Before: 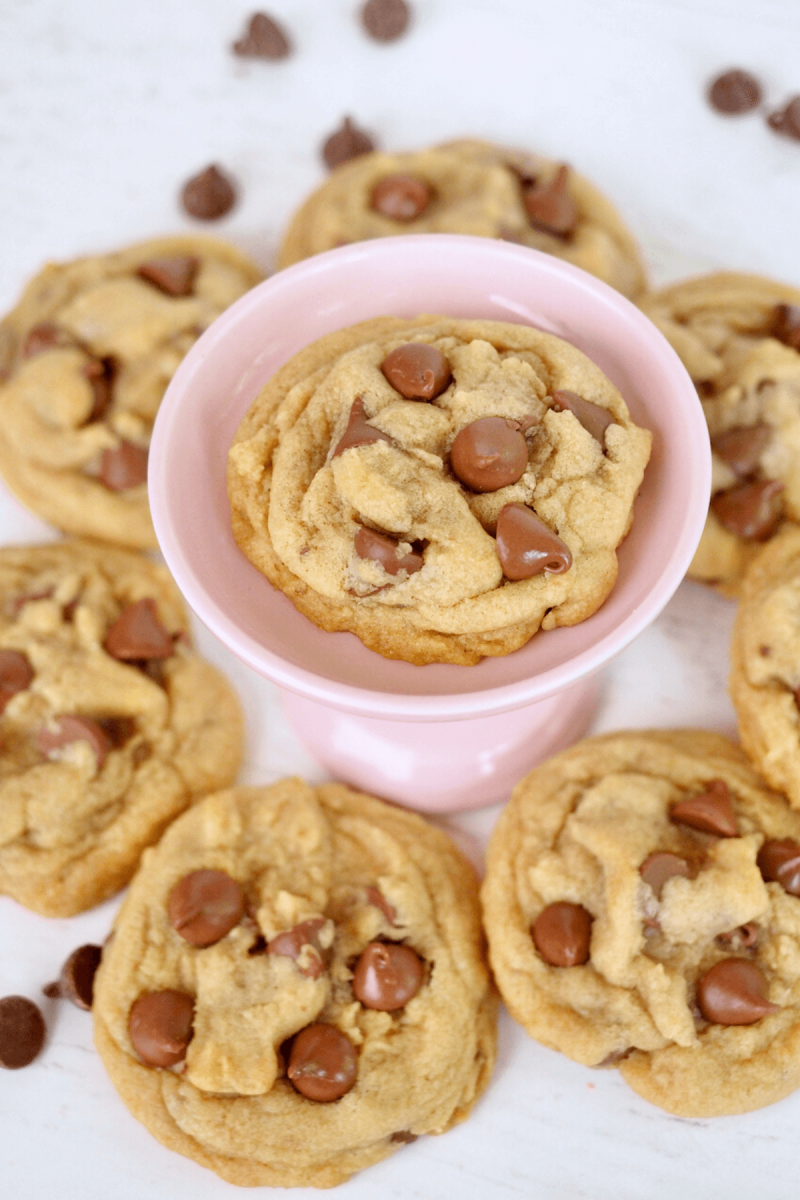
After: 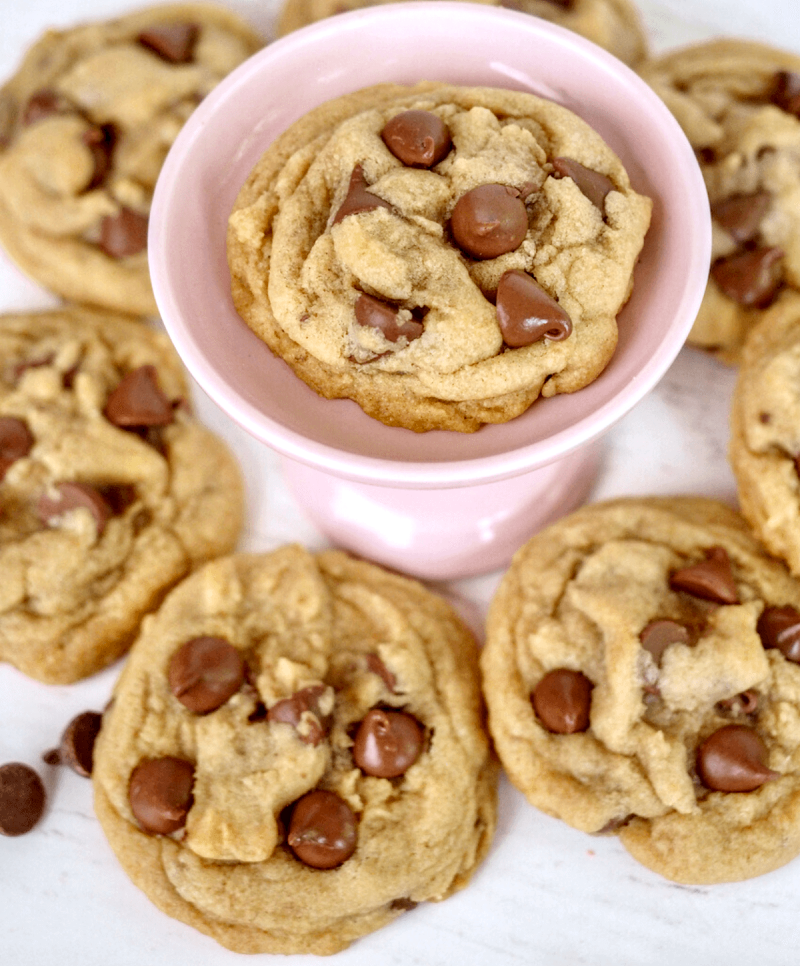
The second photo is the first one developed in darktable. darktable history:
color zones: curves: ch0 [(0, 0.5) (0.143, 0.5) (0.286, 0.5) (0.429, 0.5) (0.571, 0.5) (0.714, 0.476) (0.857, 0.5) (1, 0.5)]; ch2 [(0, 0.5) (0.143, 0.5) (0.286, 0.5) (0.429, 0.5) (0.571, 0.5) (0.714, 0.487) (0.857, 0.5) (1, 0.5)]
crop and rotate: top 19.47%
local contrast: highlights 29%, detail 150%
